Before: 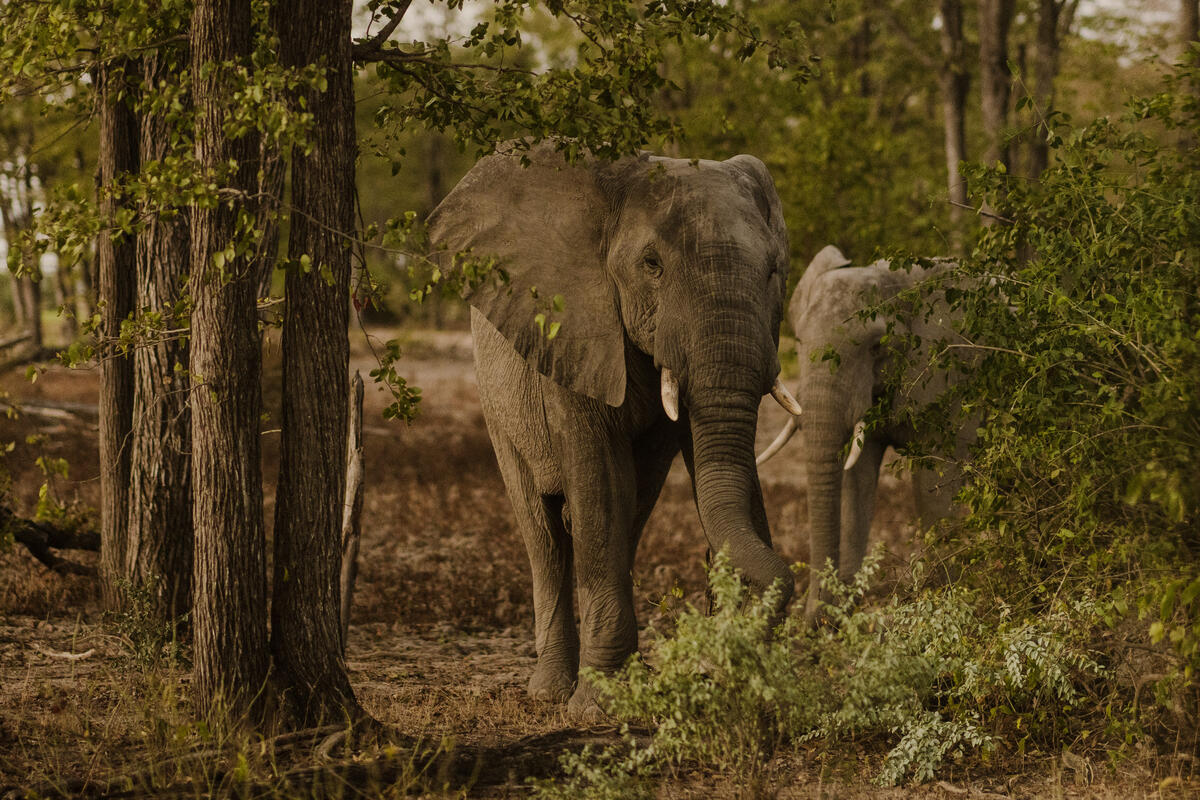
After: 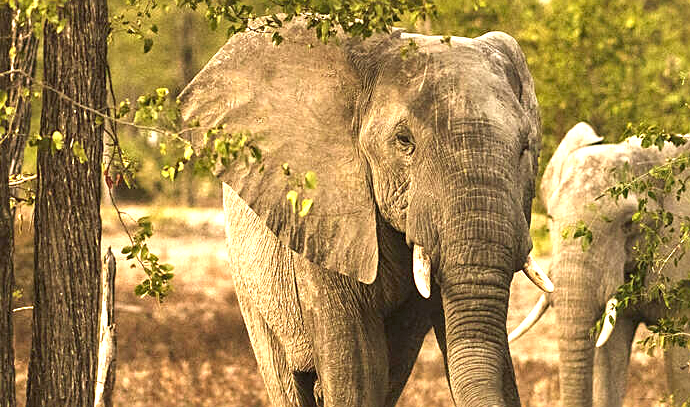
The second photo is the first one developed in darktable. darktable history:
sharpen: on, module defaults
exposure: black level correction 0, exposure 2.333 EV, compensate highlight preservation false
crop: left 20.682%, top 15.376%, right 21.803%, bottom 33.722%
